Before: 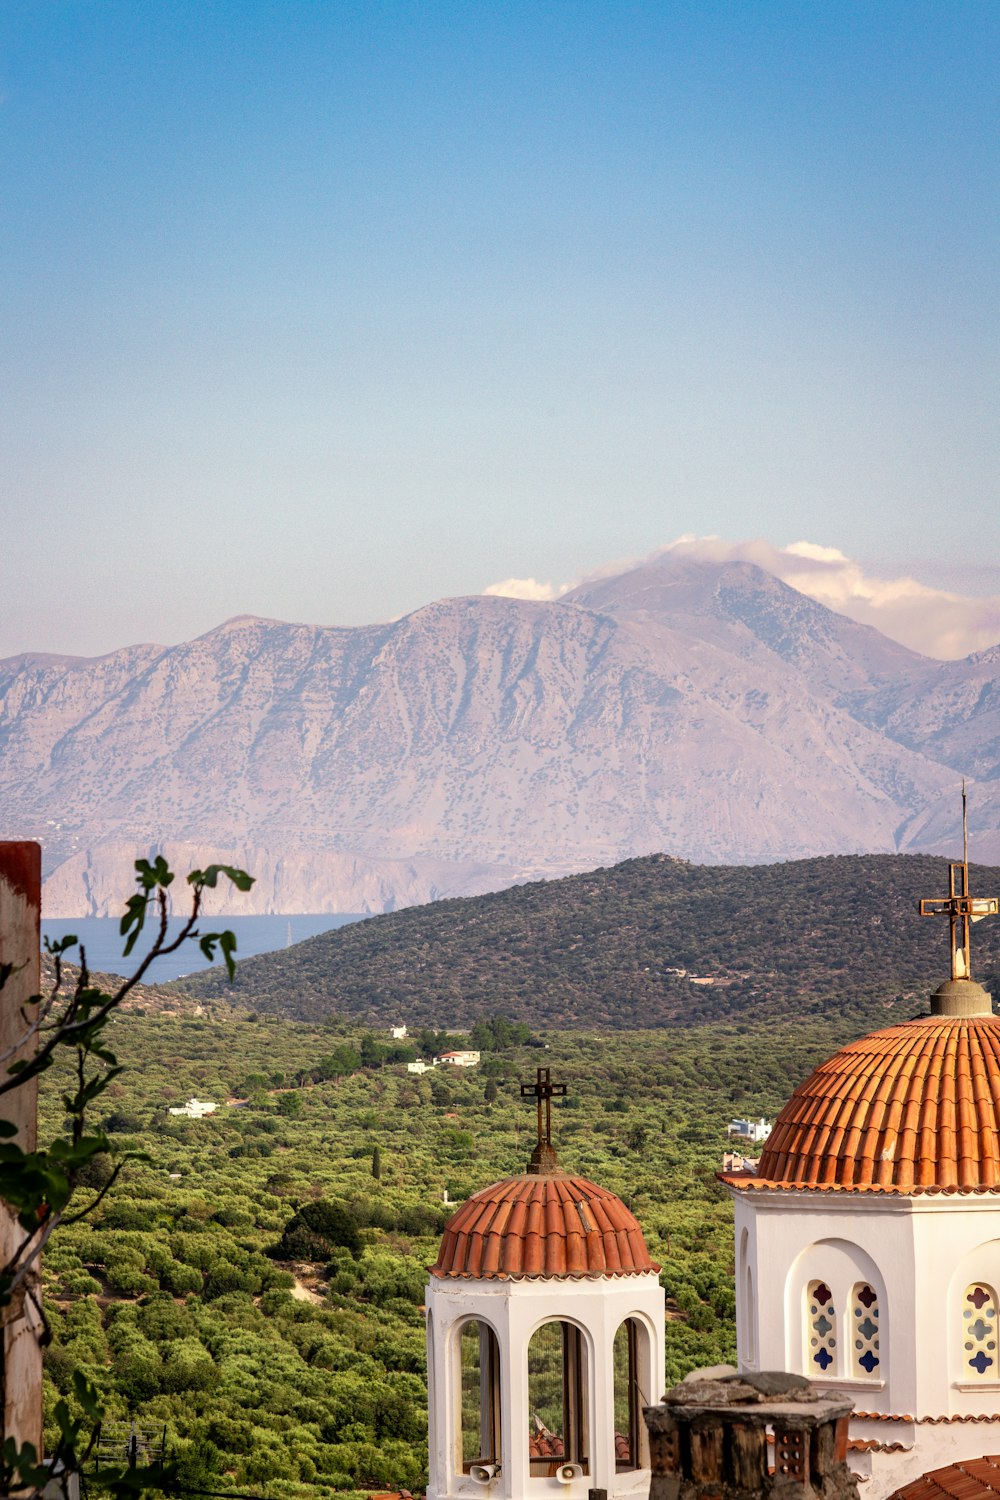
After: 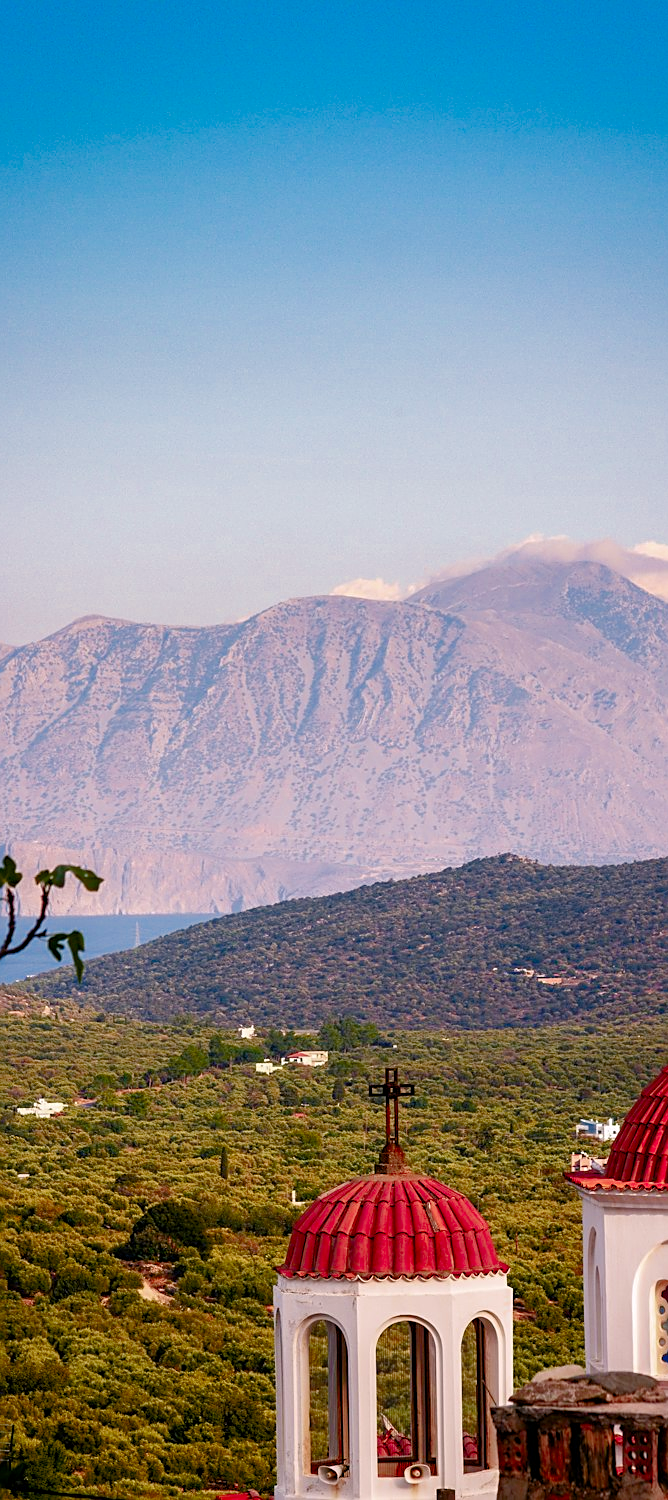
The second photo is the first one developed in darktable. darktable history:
sharpen: on, module defaults
color balance rgb: highlights gain › chroma 2.022%, highlights gain › hue 63.42°, perceptual saturation grading › global saturation 20%, perceptual saturation grading › highlights -50.383%, perceptual saturation grading › shadows 30.194%
crop and rotate: left 15.298%, right 17.824%
levels: mode automatic, levels [0, 0.498, 1]
color calibration: gray › normalize channels true, illuminant as shot in camera, x 0.358, y 0.373, temperature 4628.91 K, gamut compression 0.018
color zones: curves: ch0 [(0.473, 0.374) (0.742, 0.784)]; ch1 [(0.354, 0.737) (0.742, 0.705)]; ch2 [(0.318, 0.421) (0.758, 0.532)]
